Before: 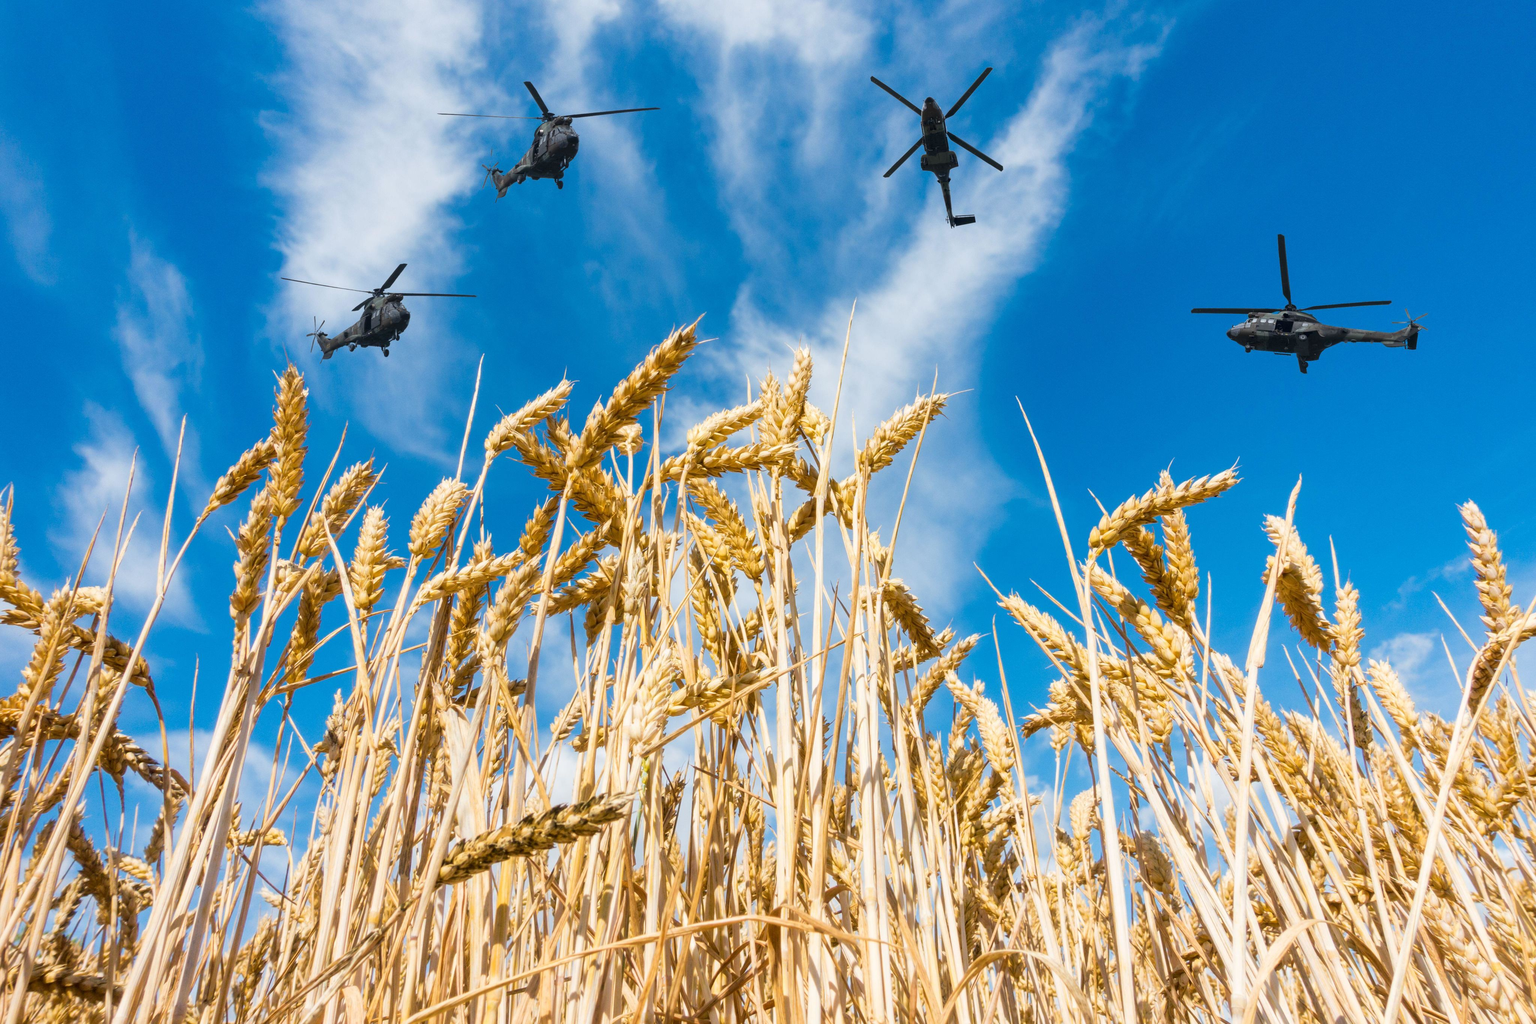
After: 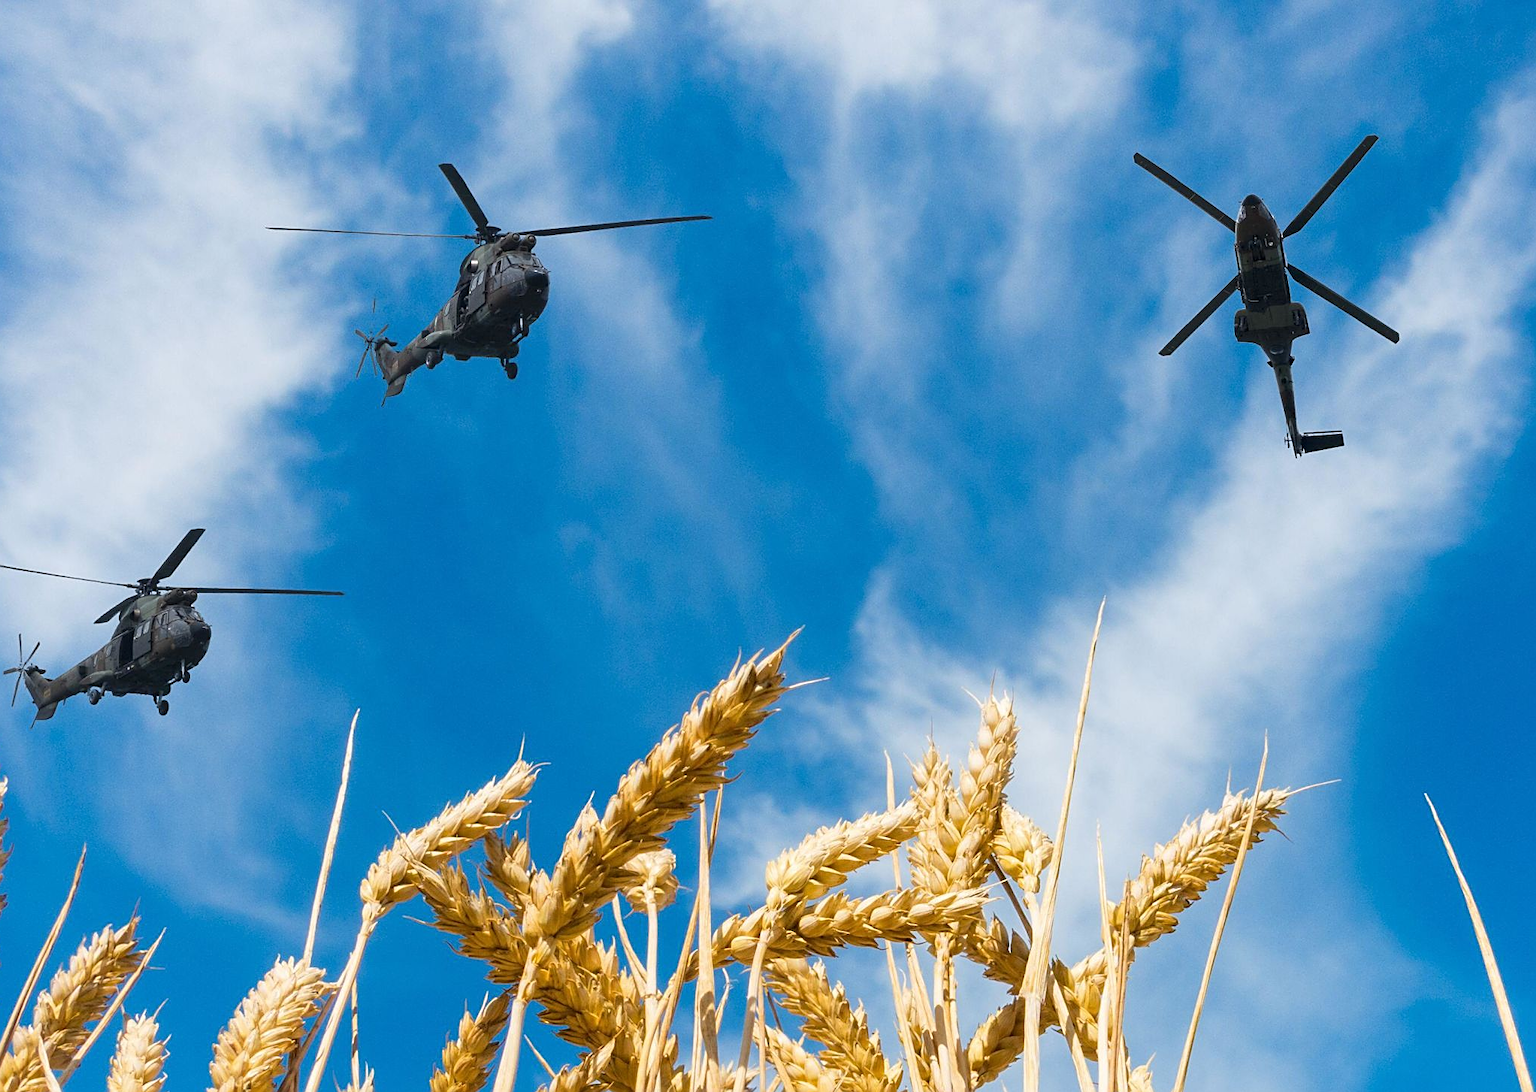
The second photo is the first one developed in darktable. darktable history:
crop: left 19.864%, right 30.215%, bottom 46.754%
sharpen: on, module defaults
